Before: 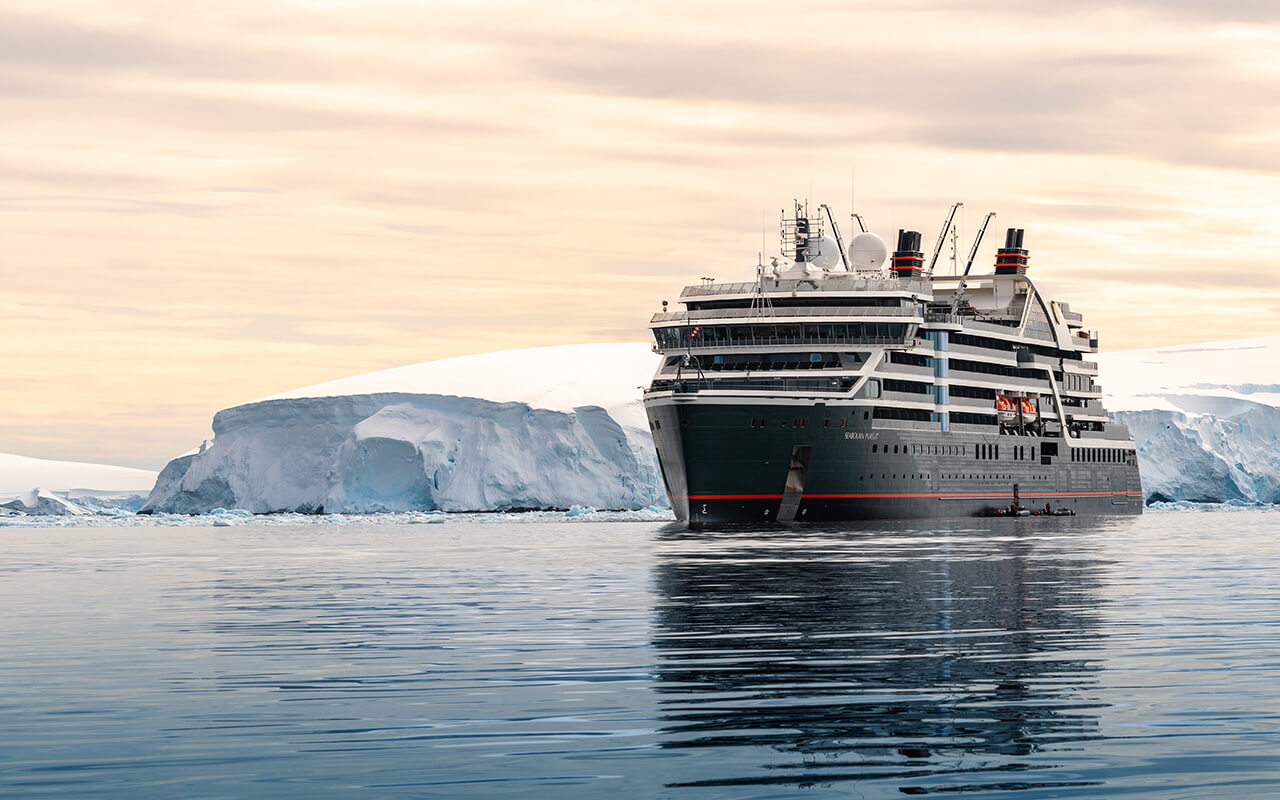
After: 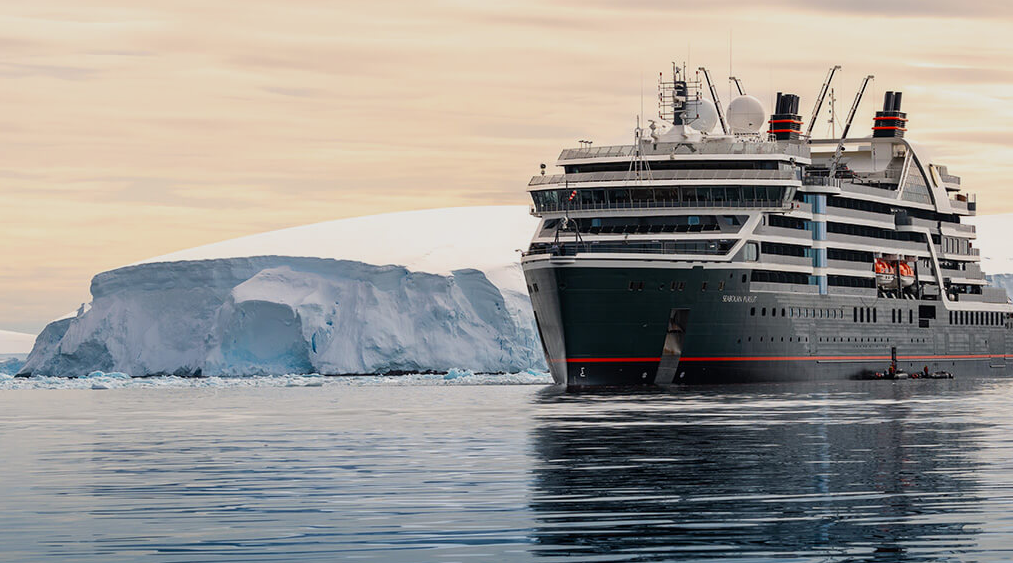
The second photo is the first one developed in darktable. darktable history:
crop: left 9.565%, top 17.17%, right 11.227%, bottom 12.381%
exposure: compensate highlight preservation false
shadows and highlights: radius 121.76, shadows 22, white point adjustment -9.66, highlights -13.53, soften with gaussian
